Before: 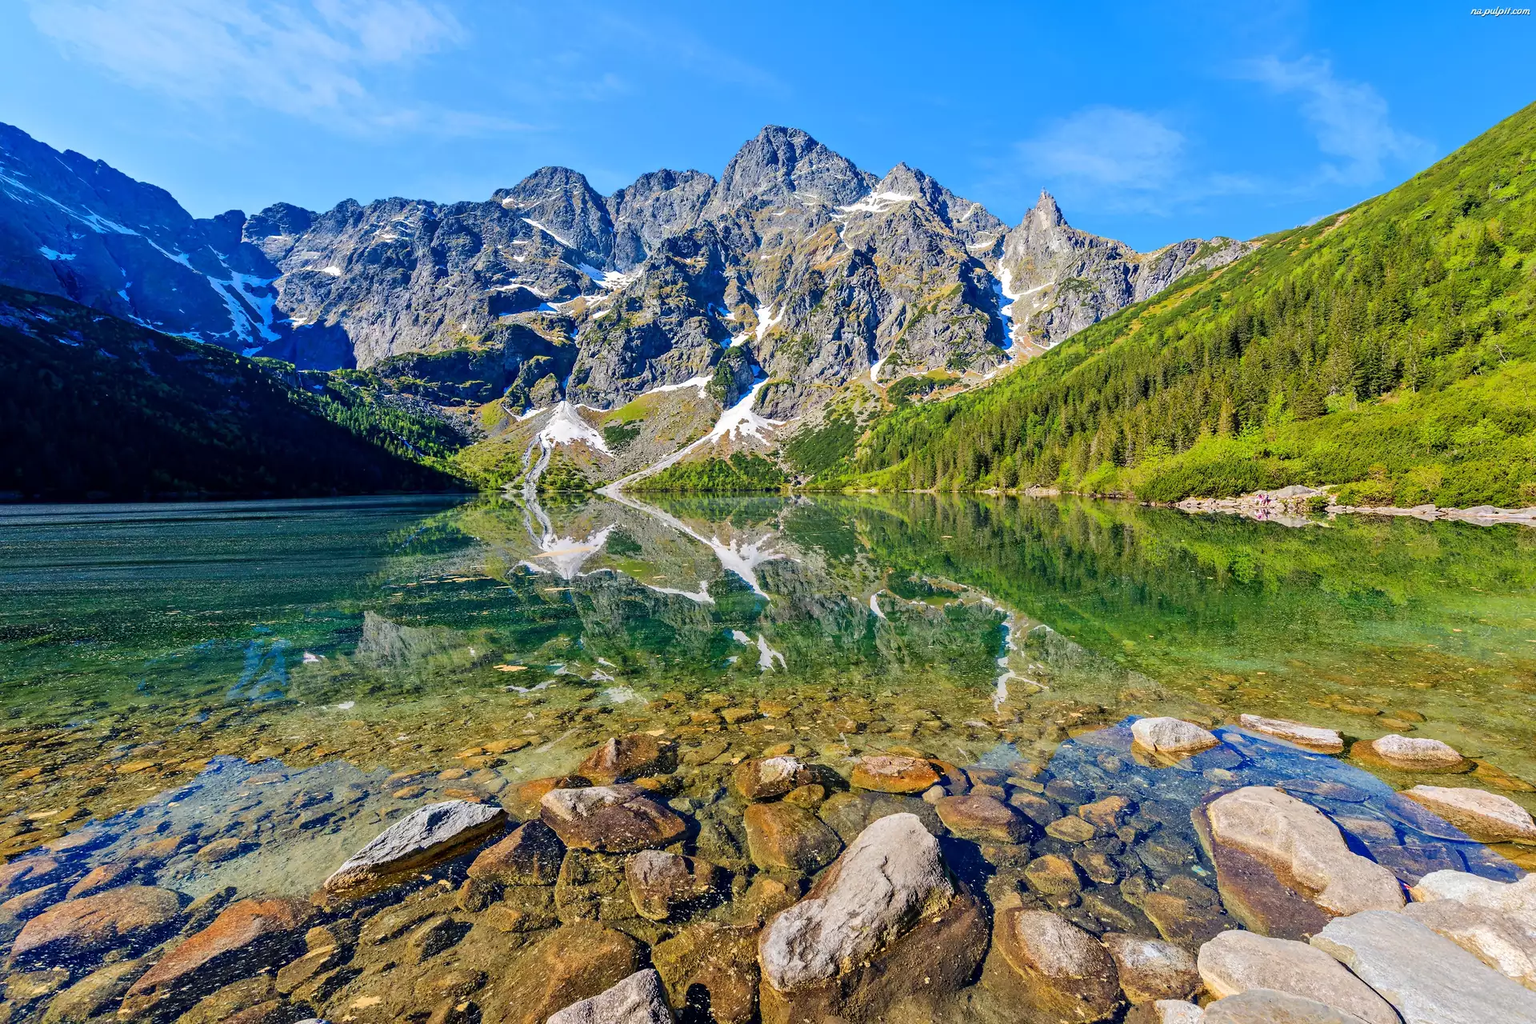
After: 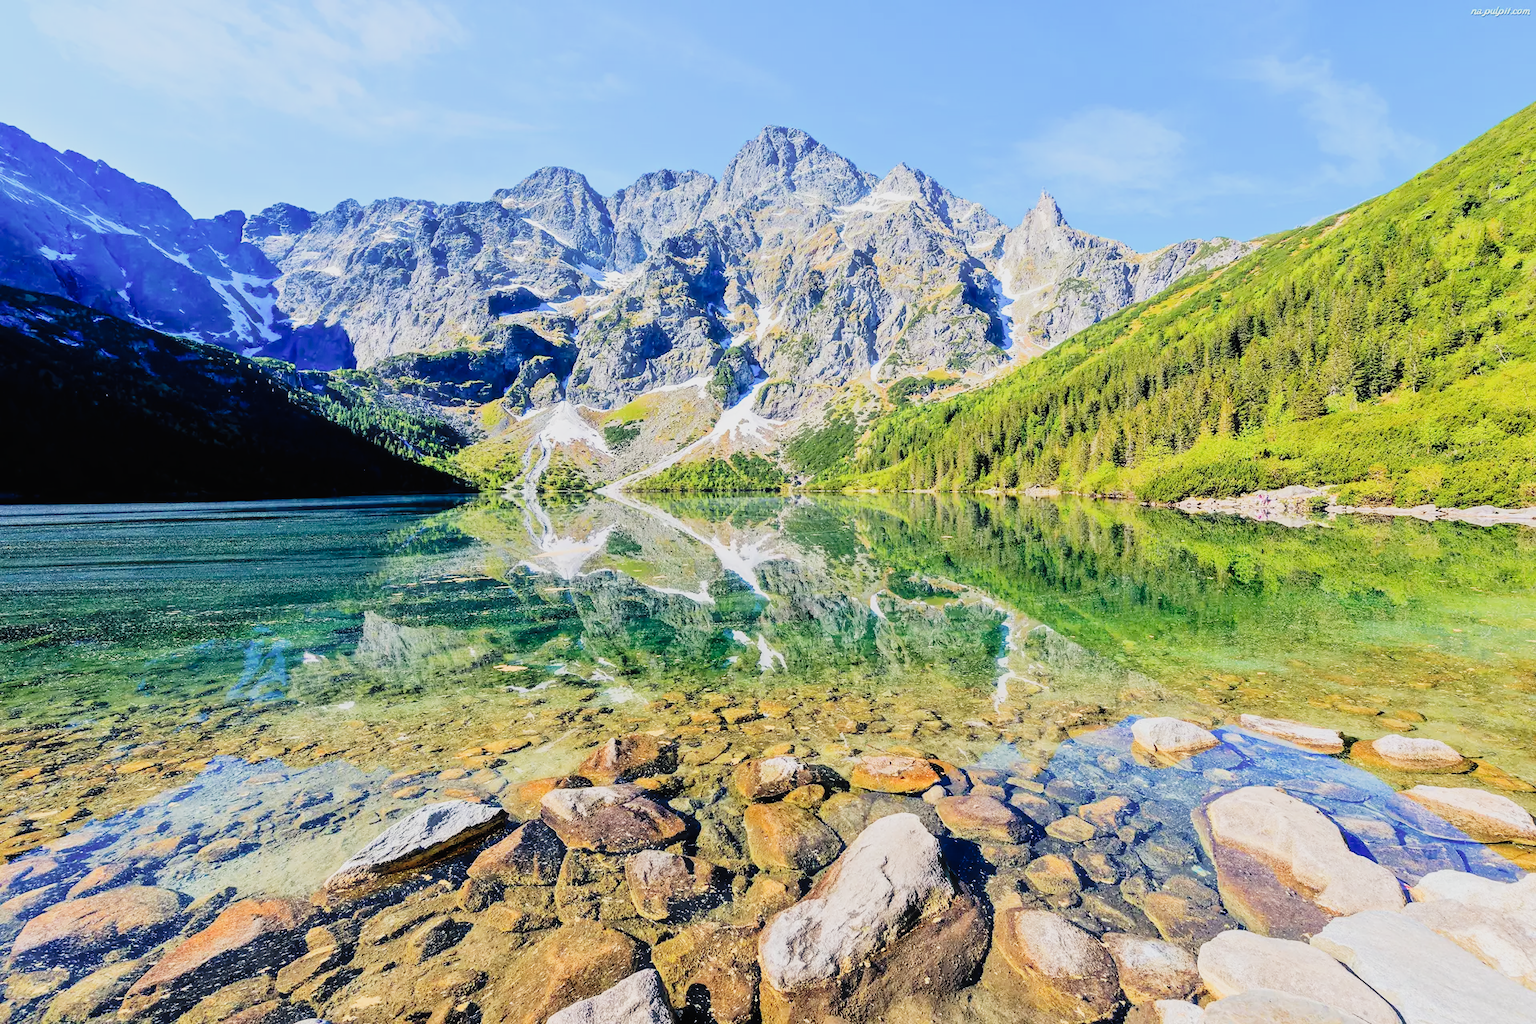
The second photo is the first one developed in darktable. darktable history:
haze removal: strength -0.086, distance 0.351, compatibility mode true, adaptive false
exposure: exposure -0.048 EV, compensate highlight preservation false
tone curve: curves: ch0 [(0, 0.011) (0.053, 0.026) (0.174, 0.115) (0.398, 0.444) (0.673, 0.775) (0.829, 0.906) (0.991, 0.981)]; ch1 [(0, 0) (0.276, 0.206) (0.409, 0.383) (0.473, 0.458) (0.492, 0.499) (0.521, 0.502) (0.546, 0.543) (0.585, 0.617) (0.659, 0.686) (0.78, 0.8) (1, 1)]; ch2 [(0, 0) (0.438, 0.449) (0.473, 0.469) (0.503, 0.5) (0.523, 0.538) (0.562, 0.598) (0.612, 0.635) (0.695, 0.713) (1, 1)], preserve colors none
contrast brightness saturation: brightness 0.147
filmic rgb: black relative exposure -7.36 EV, white relative exposure 5.09 EV, hardness 3.21
